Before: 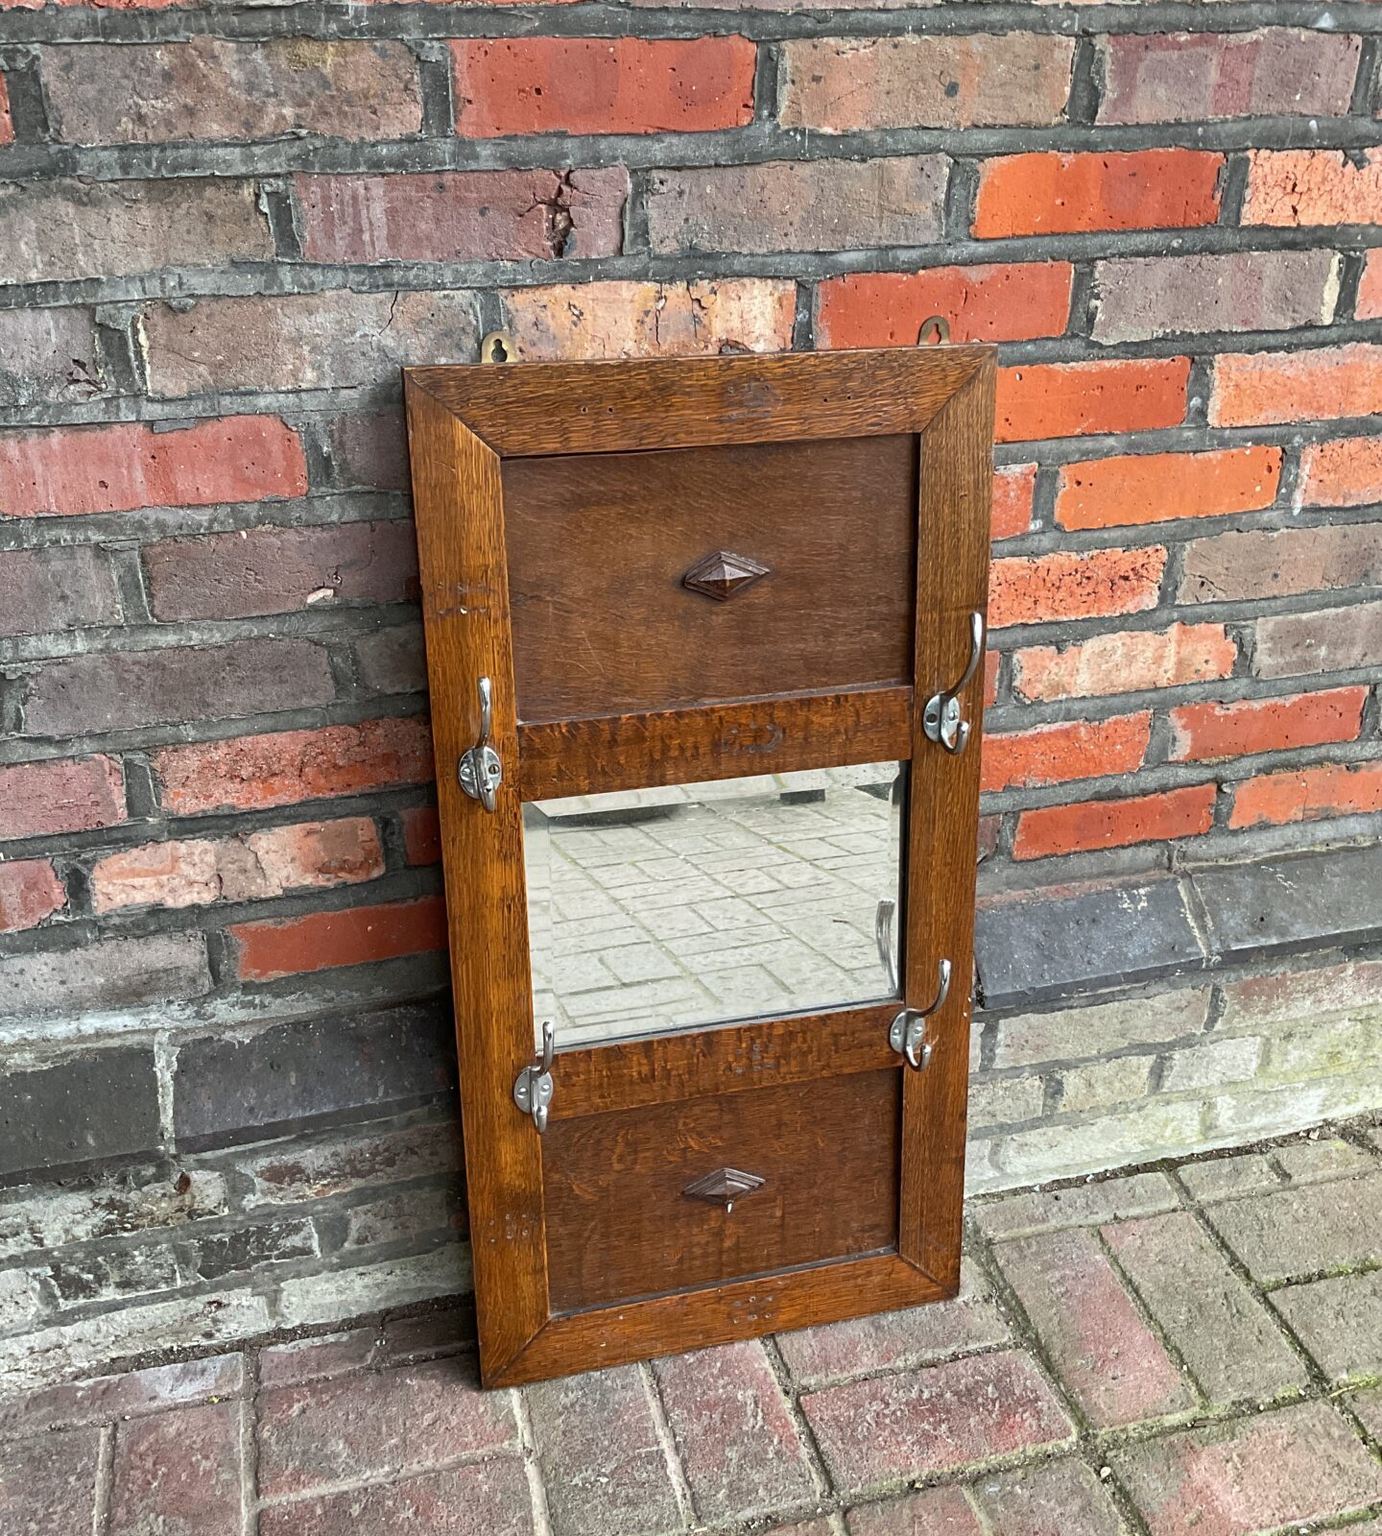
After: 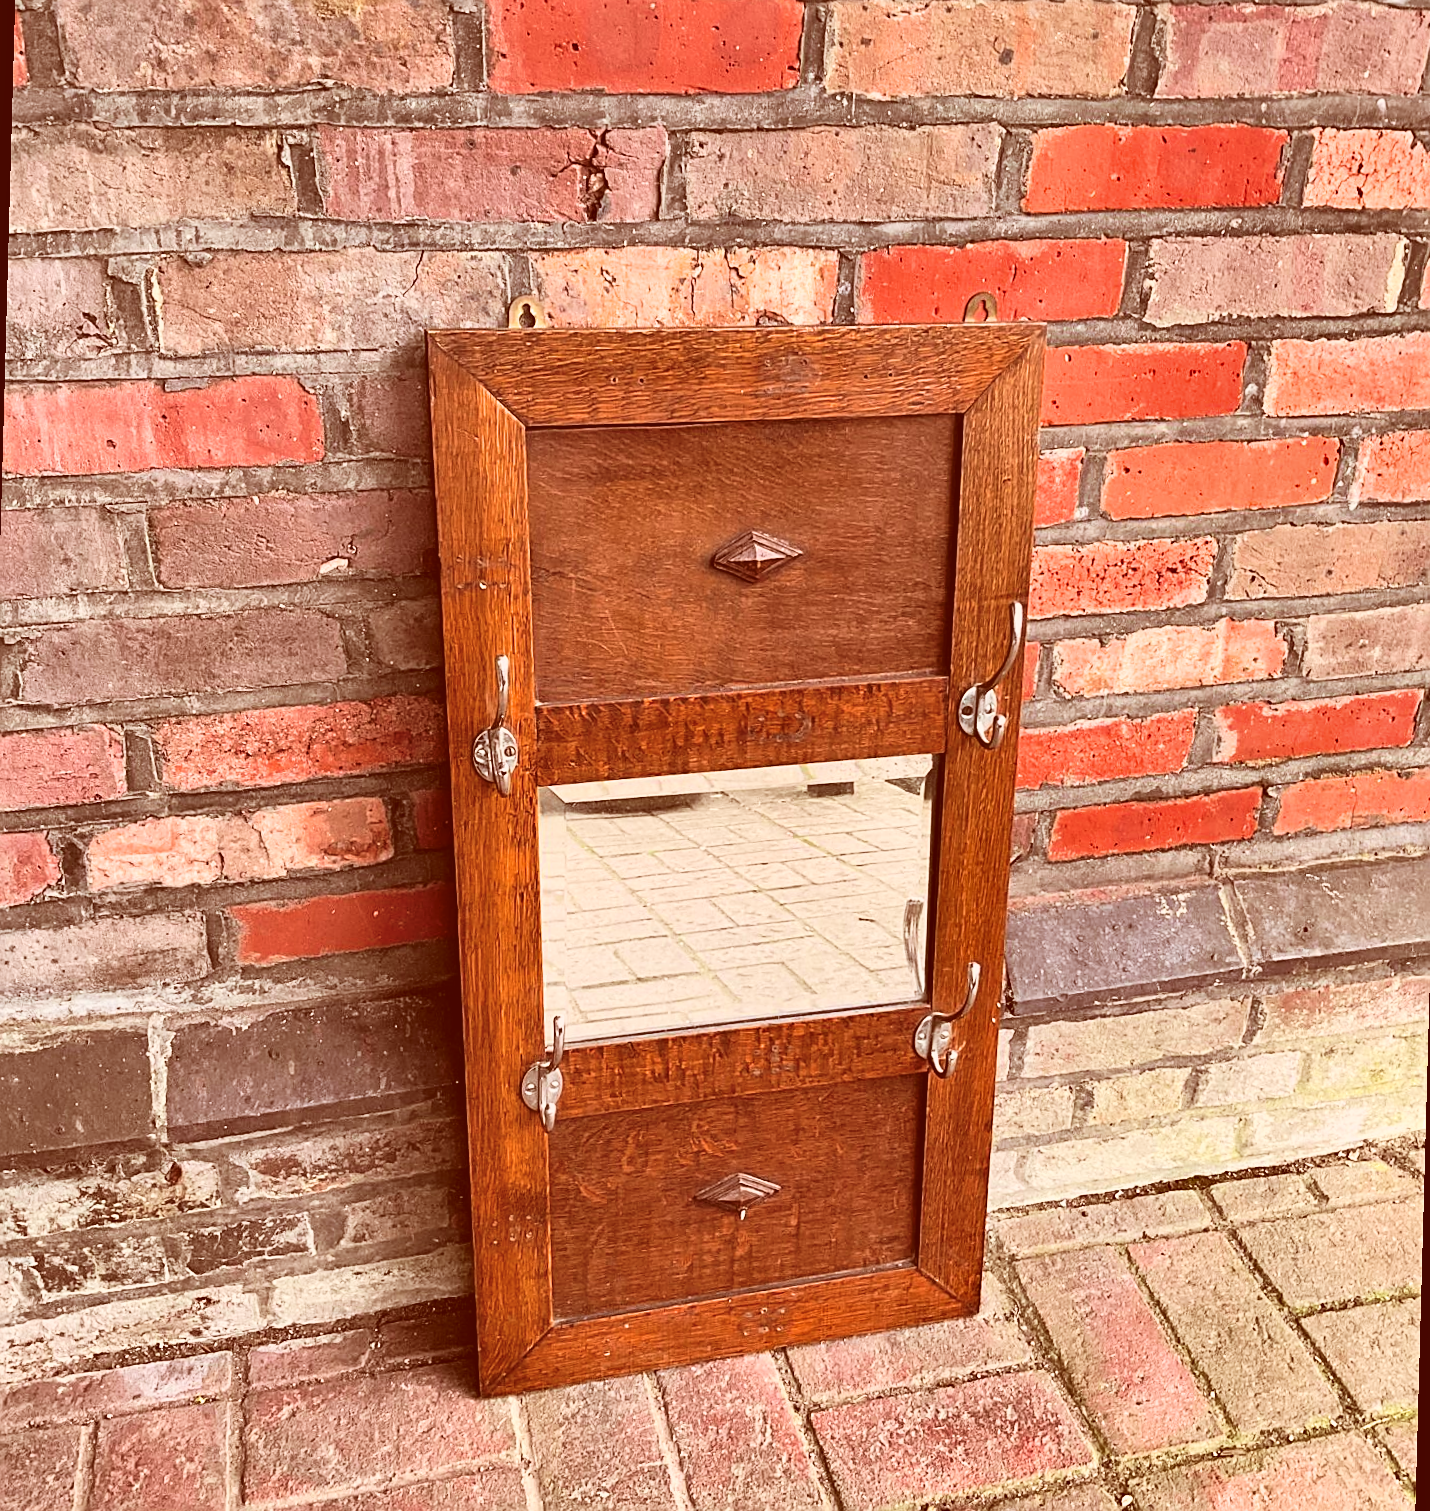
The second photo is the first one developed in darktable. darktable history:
shadows and highlights: soften with gaussian
sharpen: on, module defaults
color correction: highlights a* 9.03, highlights b* 8.71, shadows a* 40, shadows b* 40, saturation 0.8
color balance rgb: global vibrance -1%, saturation formula JzAzBz (2021)
exposure: black level correction 0.001, exposure 1.3 EV, compensate highlight preservation false
rotate and perspective: rotation 1.57°, crop left 0.018, crop right 0.982, crop top 0.039, crop bottom 0.961
rgb curve: curves: ch0 [(0, 0.186) (0.314, 0.284) (0.775, 0.708) (1, 1)], compensate middle gray true, preserve colors none
filmic rgb: black relative exposure -7.15 EV, white relative exposure 5.36 EV, hardness 3.02, color science v6 (2022)
